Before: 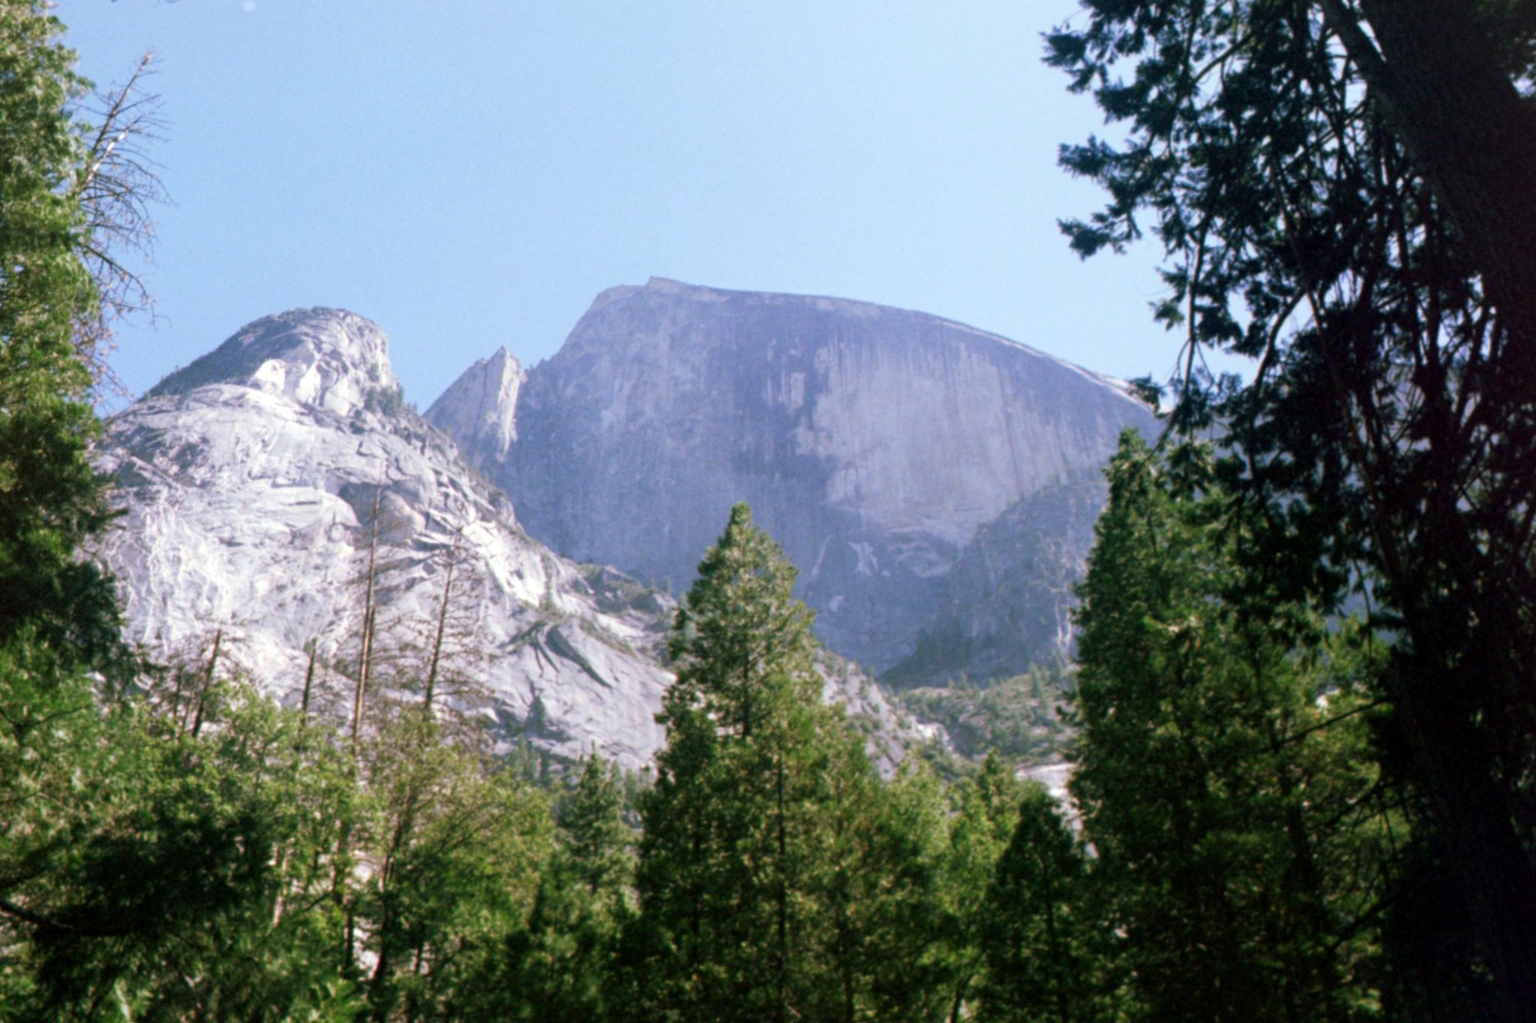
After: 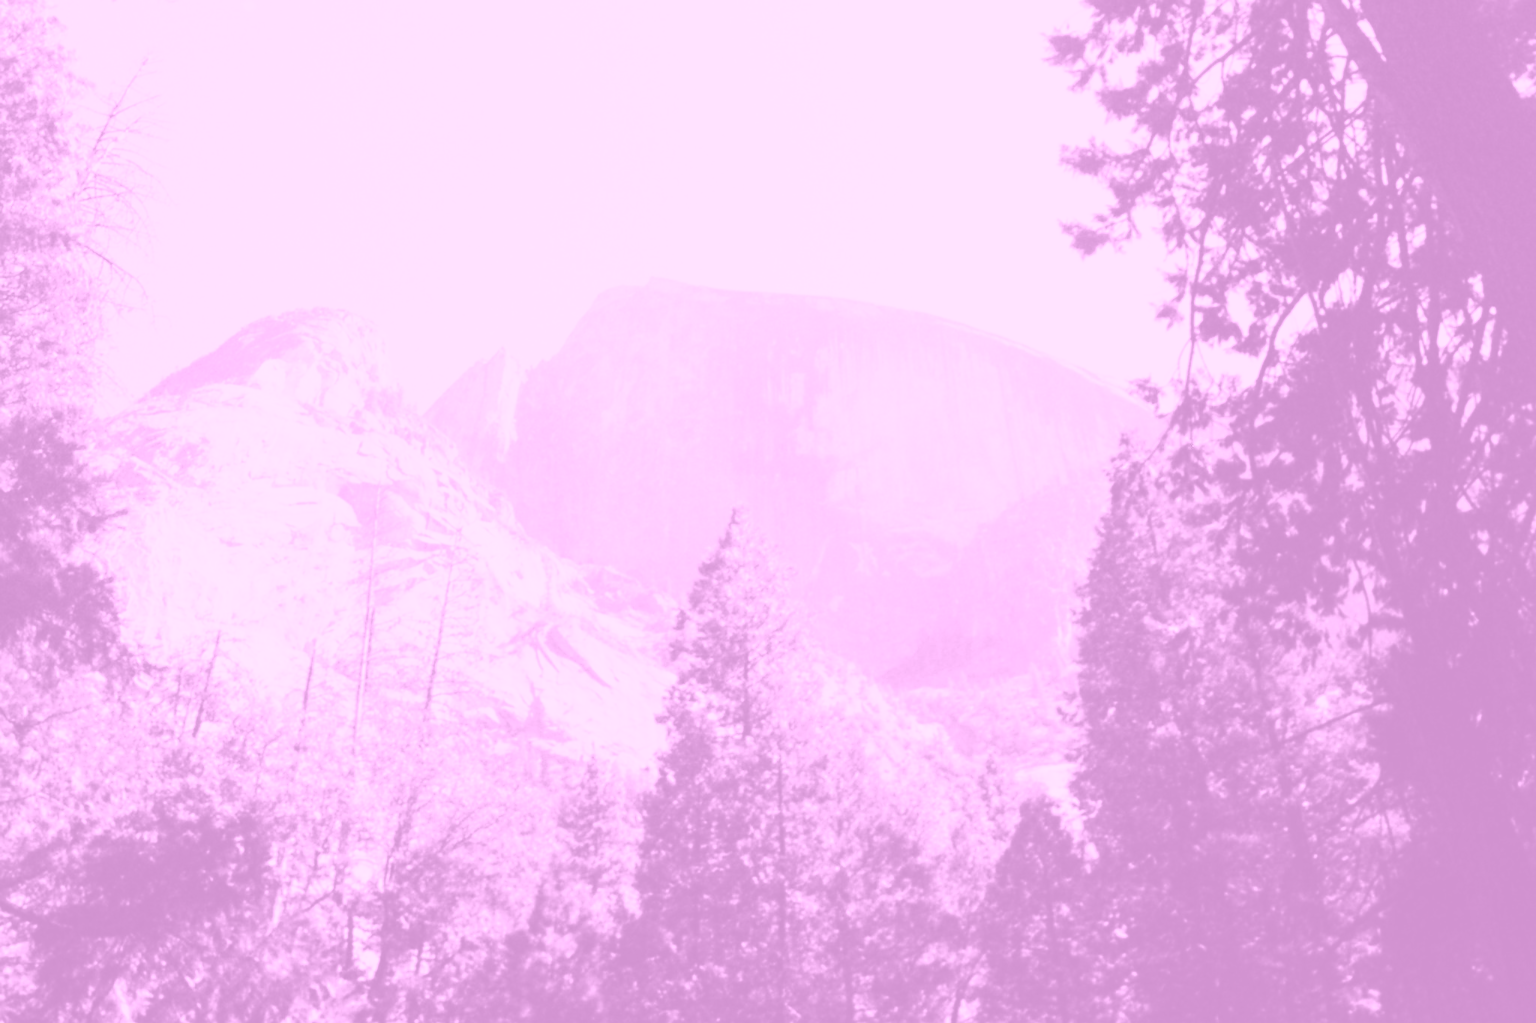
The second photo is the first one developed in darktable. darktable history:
base curve: curves: ch0 [(0, 0) (0.028, 0.03) (0.121, 0.232) (0.46, 0.748) (0.859, 0.968) (1, 1)], preserve colors none
sharpen: radius 1.458, amount 0.398, threshold 1.271
colorize: hue 331.2°, saturation 75%, source mix 30.28%, lightness 70.52%, version 1
